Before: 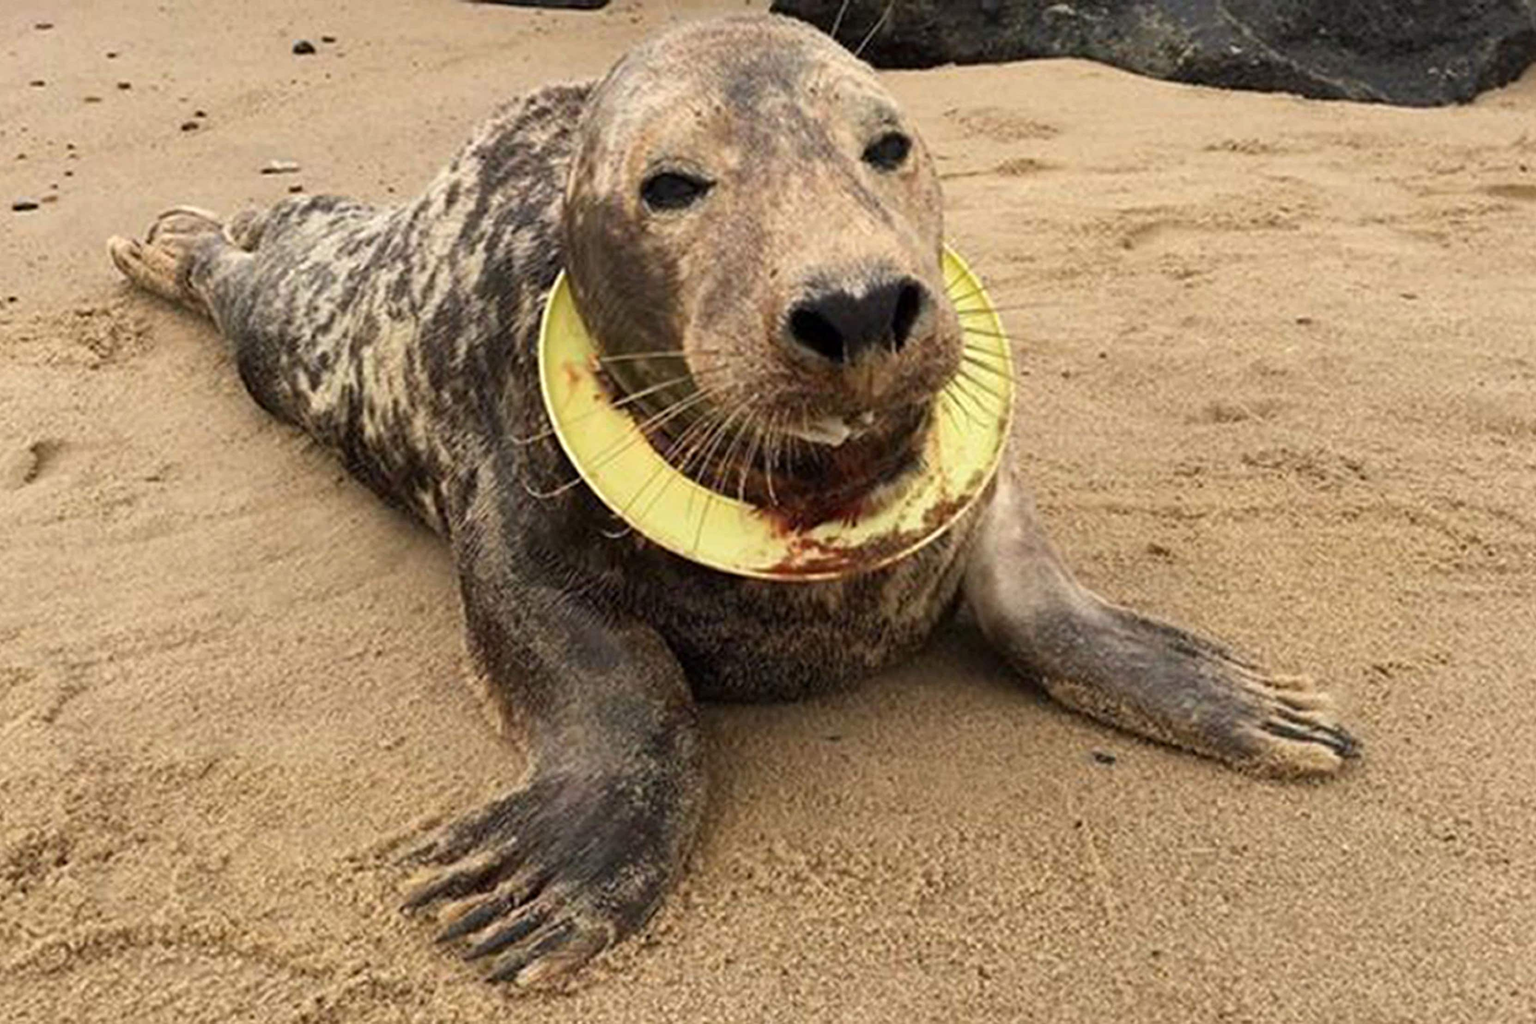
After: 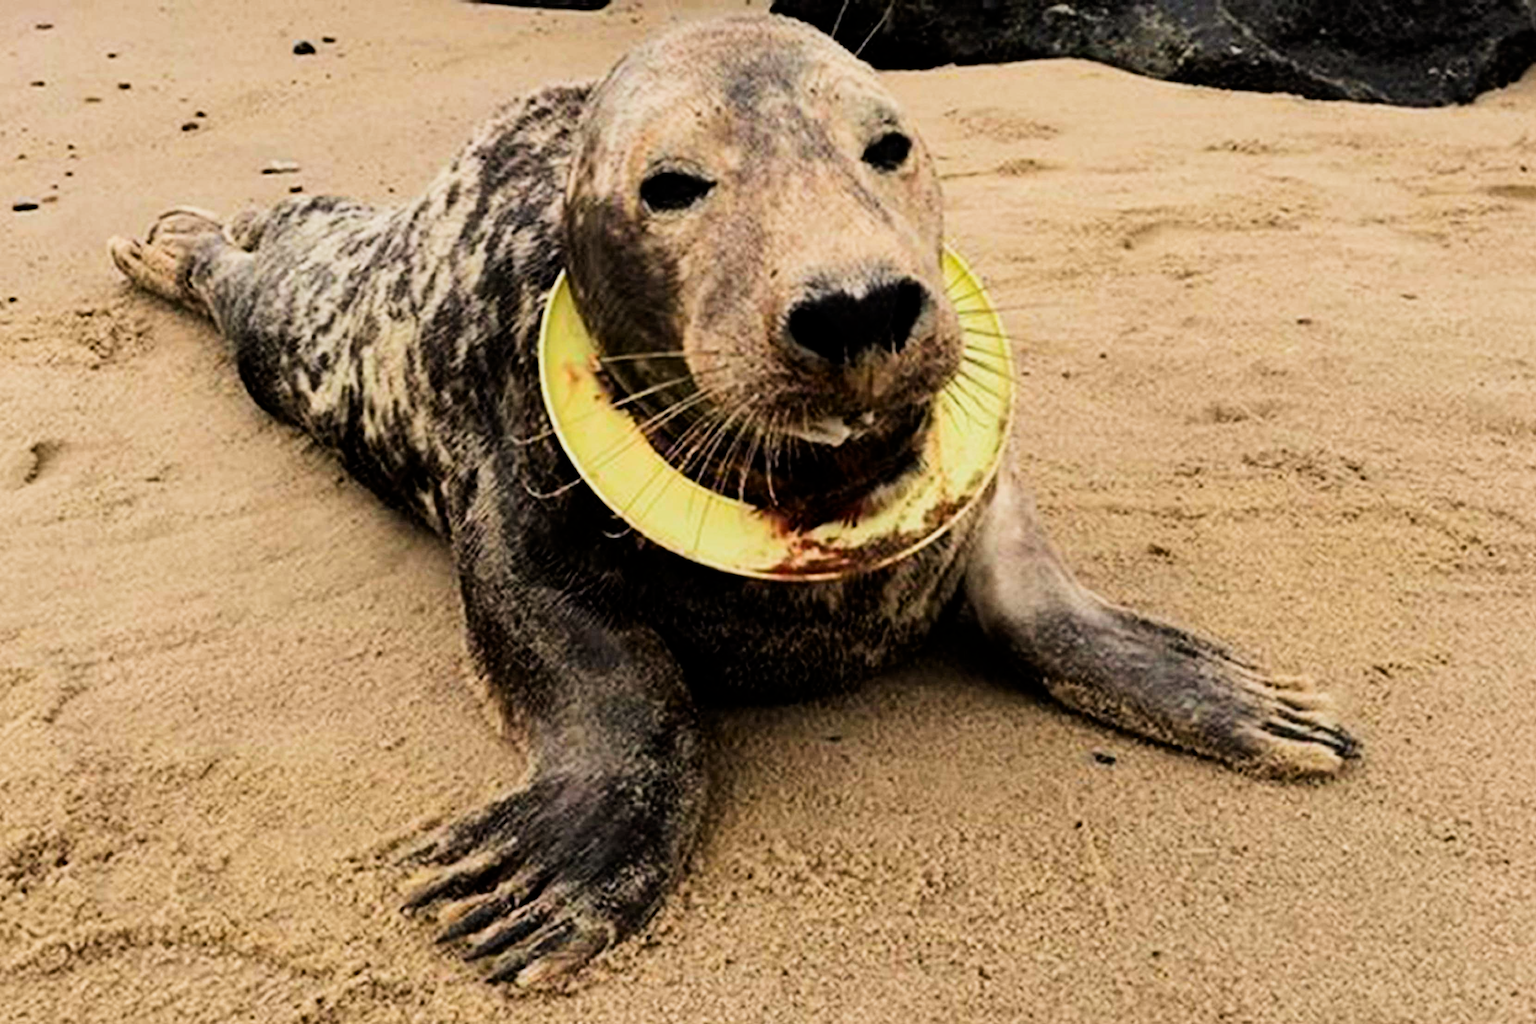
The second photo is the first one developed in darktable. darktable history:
filmic rgb: black relative exposure -5.03 EV, white relative exposure 3.99 EV, hardness 2.88, contrast 1.408, highlights saturation mix -30.14%
contrast brightness saturation: contrast 0.081, saturation 0.199
